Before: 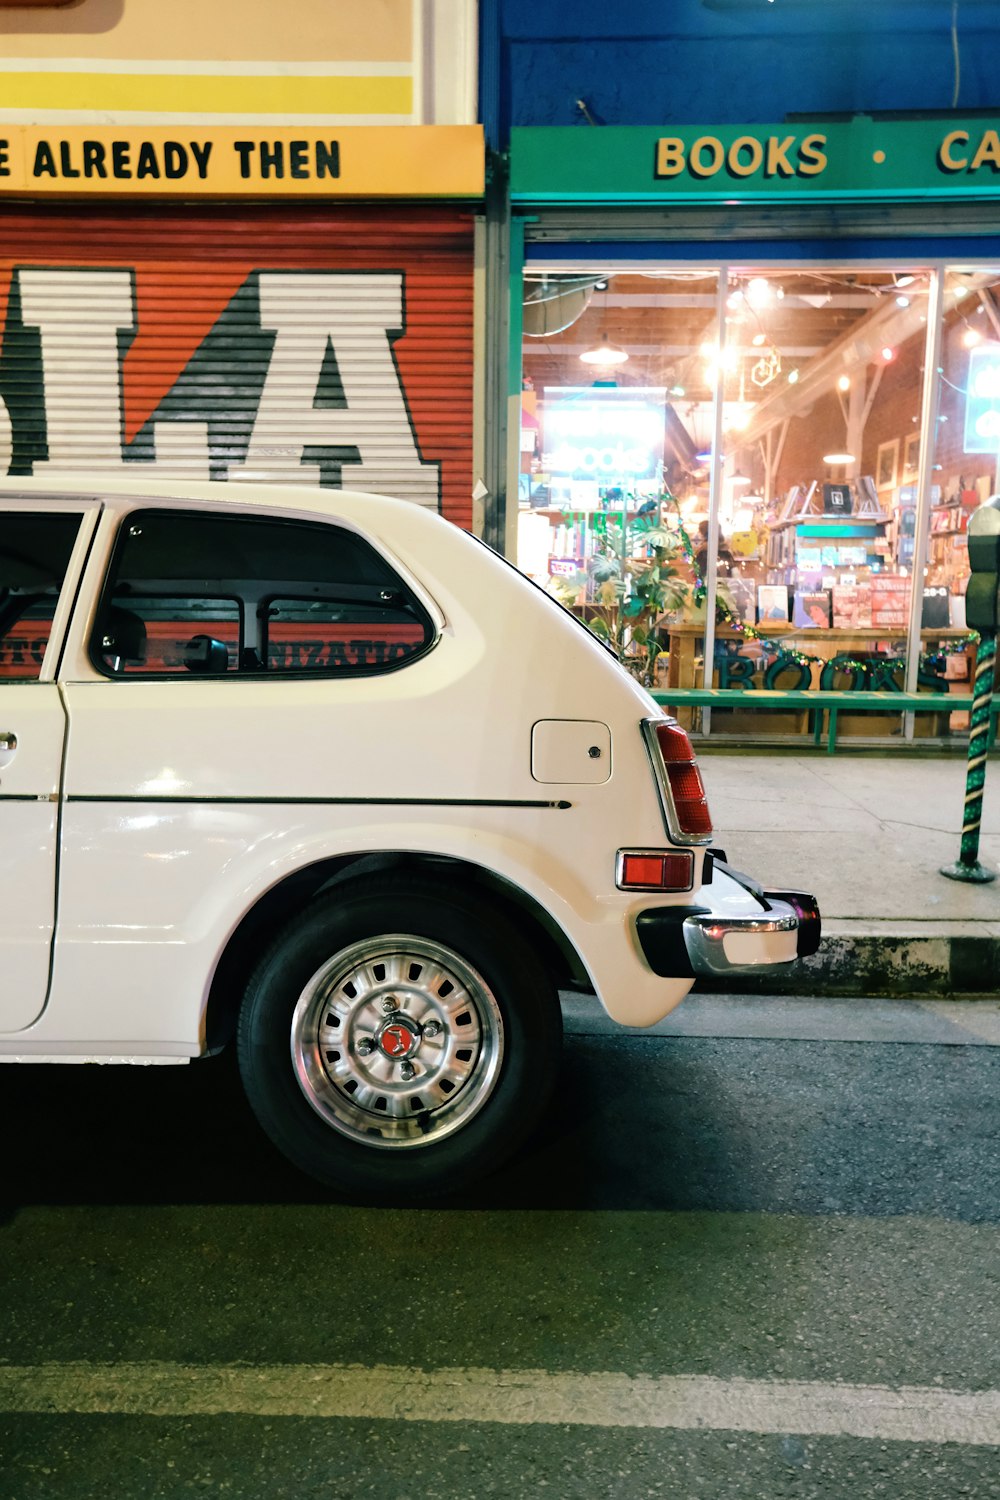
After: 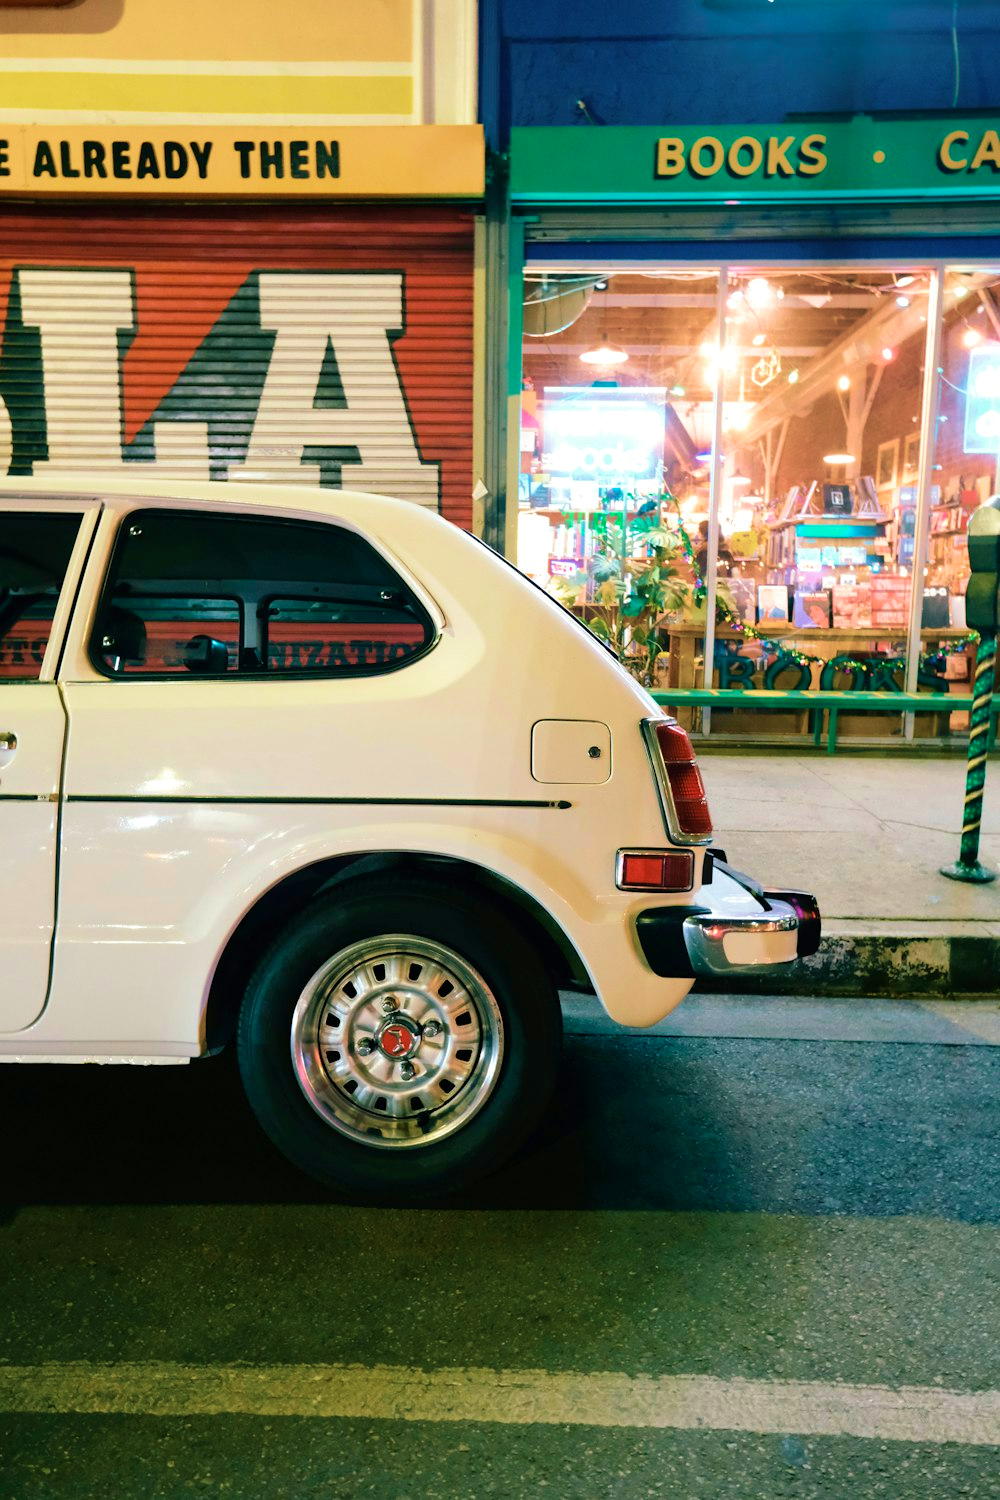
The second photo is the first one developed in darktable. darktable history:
tone equalizer: edges refinement/feathering 500, mask exposure compensation -1.57 EV, preserve details no
velvia: strength 74.89%
